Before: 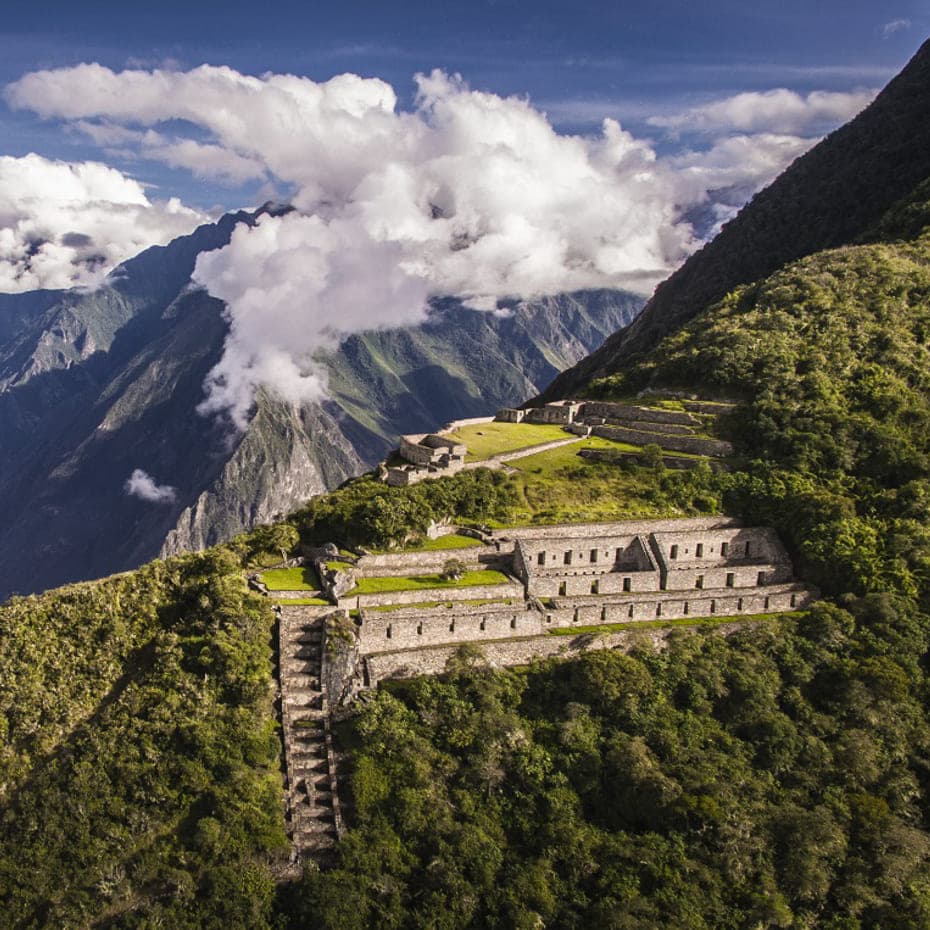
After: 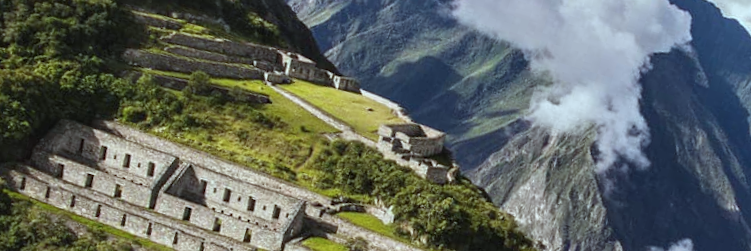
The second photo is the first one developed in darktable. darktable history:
color correction: highlights a* -10.04, highlights b* -10.37
crop and rotate: angle 16.12°, top 30.835%, bottom 35.653%
exposure: compensate highlight preservation false
